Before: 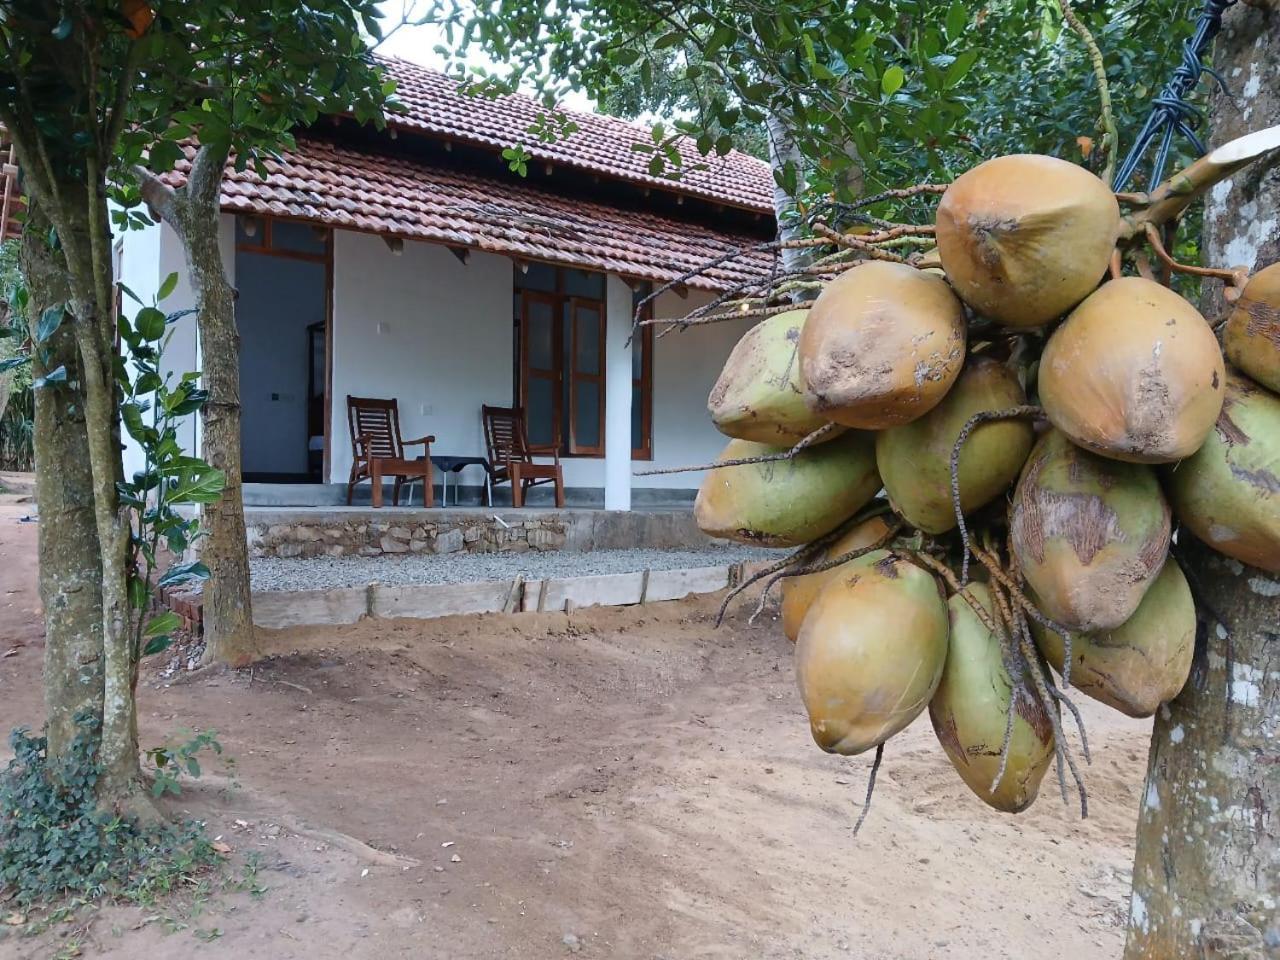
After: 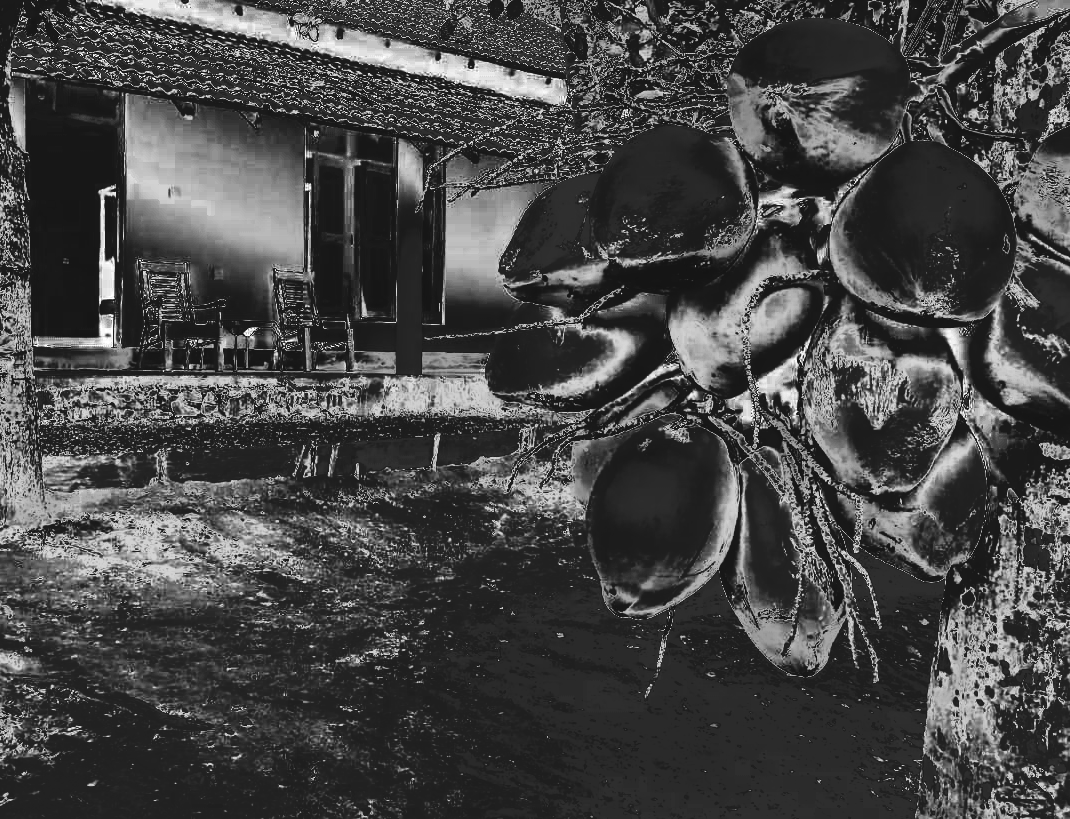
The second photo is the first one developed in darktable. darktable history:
color zones: curves: ch0 [(0.002, 0.589) (0.107, 0.484) (0.146, 0.249) (0.217, 0.352) (0.309, 0.525) (0.39, 0.404) (0.455, 0.169) (0.597, 0.055) (0.724, 0.212) (0.775, 0.691) (0.869, 0.571) (1, 0.587)]; ch1 [(0, 0) (0.143, 0) (0.286, 0) (0.429, 0) (0.571, 0) (0.714, 0) (0.857, 0)], mix 26.76%
tone curve: curves: ch0 [(0, 0) (0.003, 0.99) (0.011, 0.983) (0.025, 0.934) (0.044, 0.719) (0.069, 0.382) (0.1, 0.204) (0.136, 0.093) (0.177, 0.094) (0.224, 0.093) (0.277, 0.098) (0.335, 0.214) (0.399, 0.616) (0.468, 0.827) (0.543, 0.464) (0.623, 0.145) (0.709, 0.127) (0.801, 0.187) (0.898, 0.203) (1, 1)], color space Lab, independent channels, preserve colors none
crop: left 16.385%, top 14.21%
